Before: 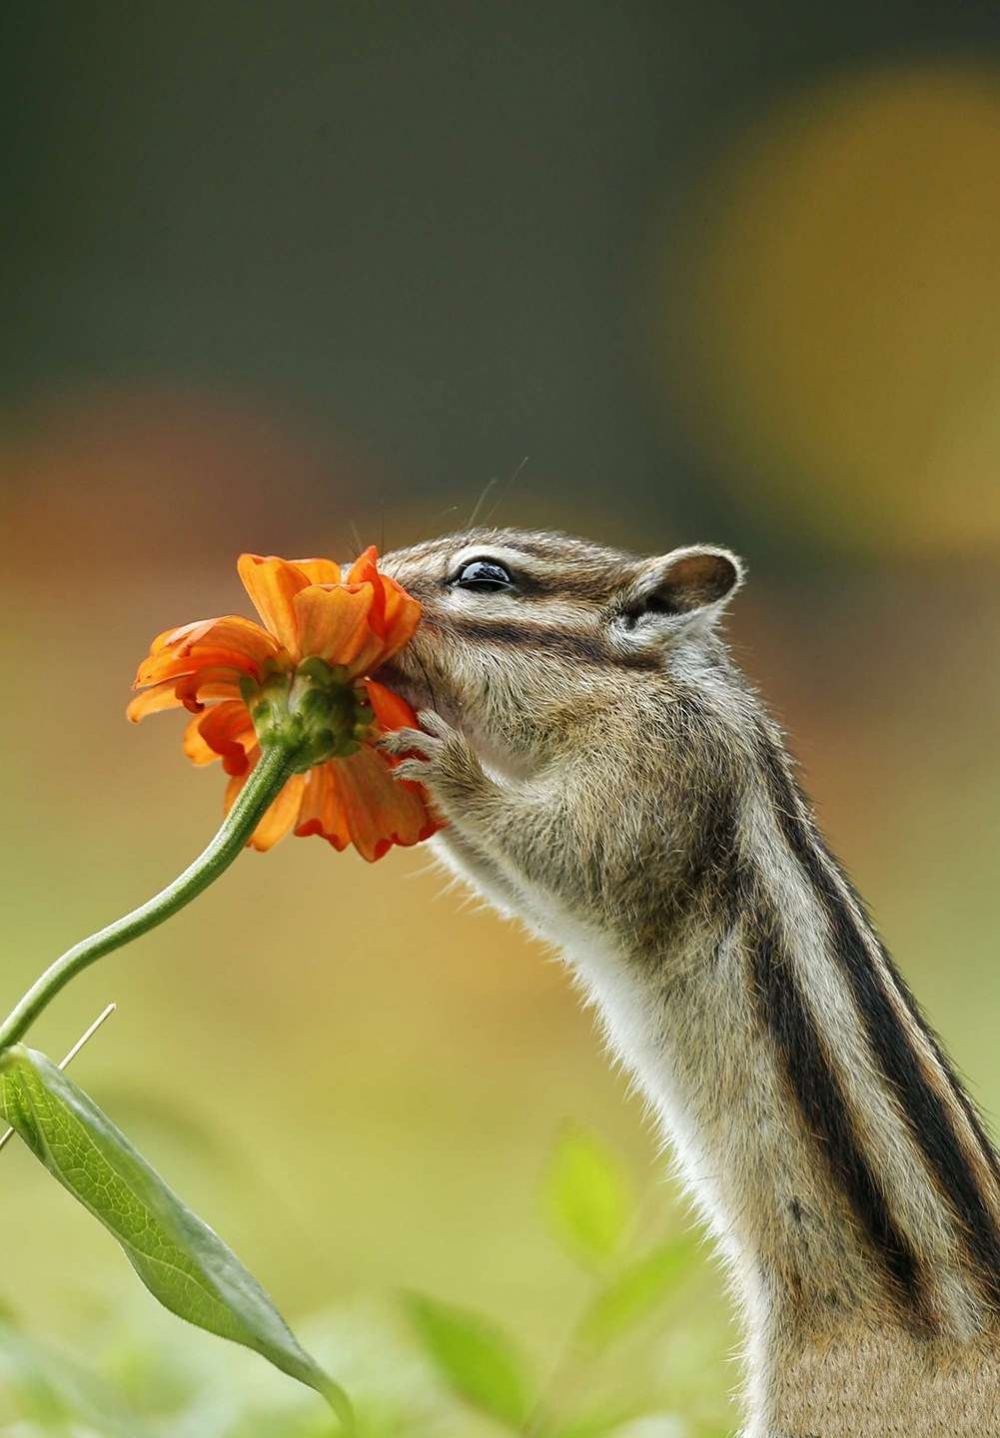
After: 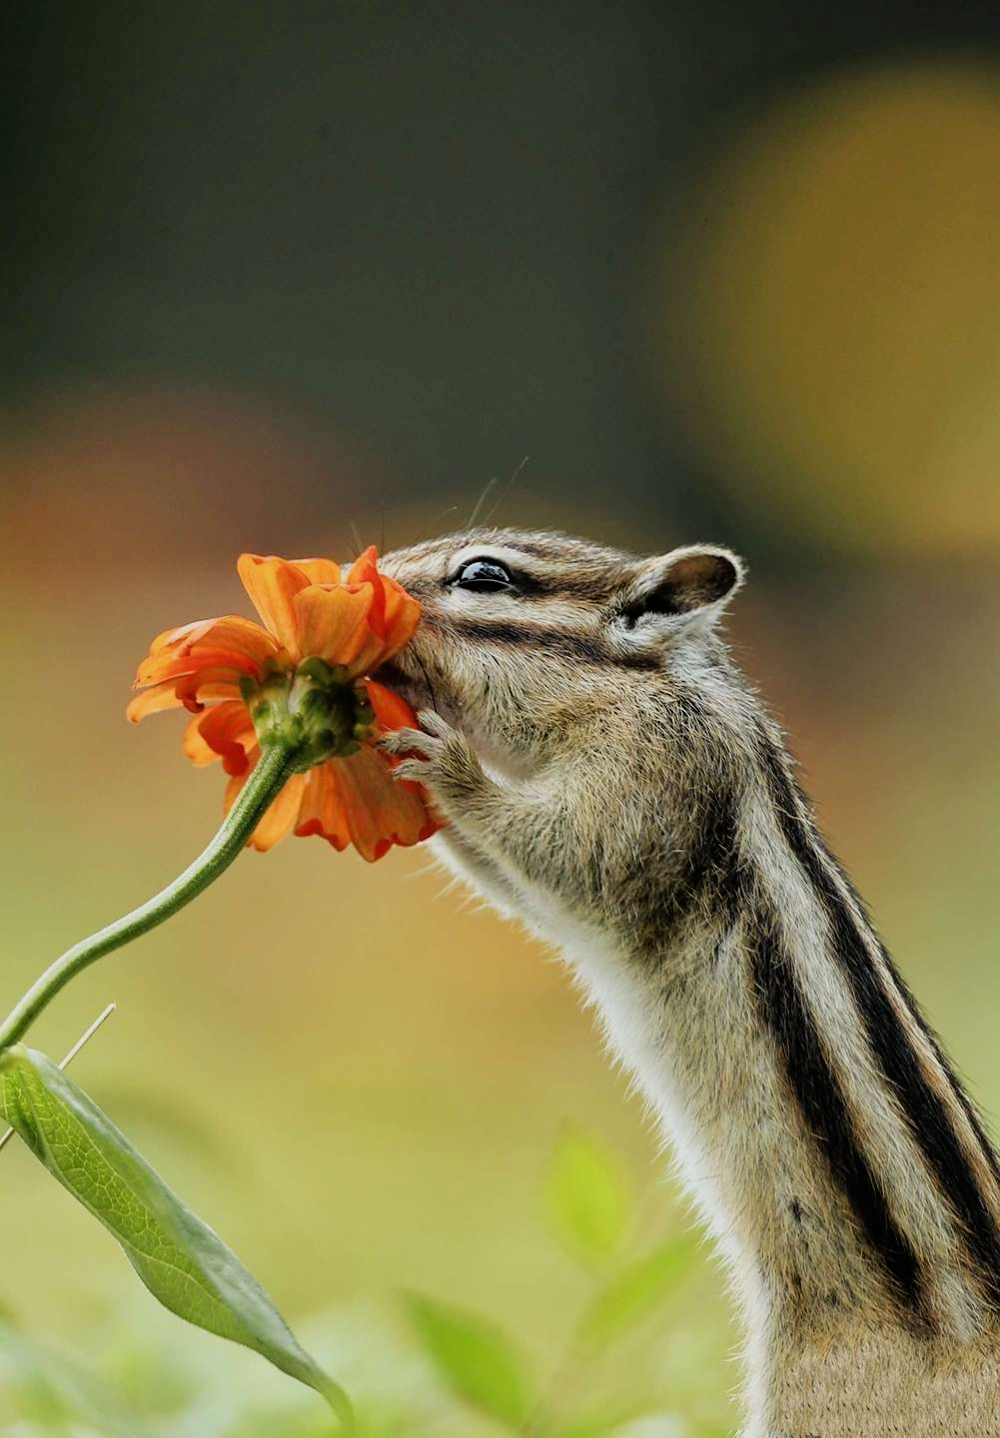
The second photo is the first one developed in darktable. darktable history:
filmic rgb: black relative exposure -7.72 EV, white relative exposure 4.39 EV, threshold 5.95 EV, hardness 3.76, latitude 49.26%, contrast 1.1, color science v5 (2021), contrast in shadows safe, contrast in highlights safe, enable highlight reconstruction true
